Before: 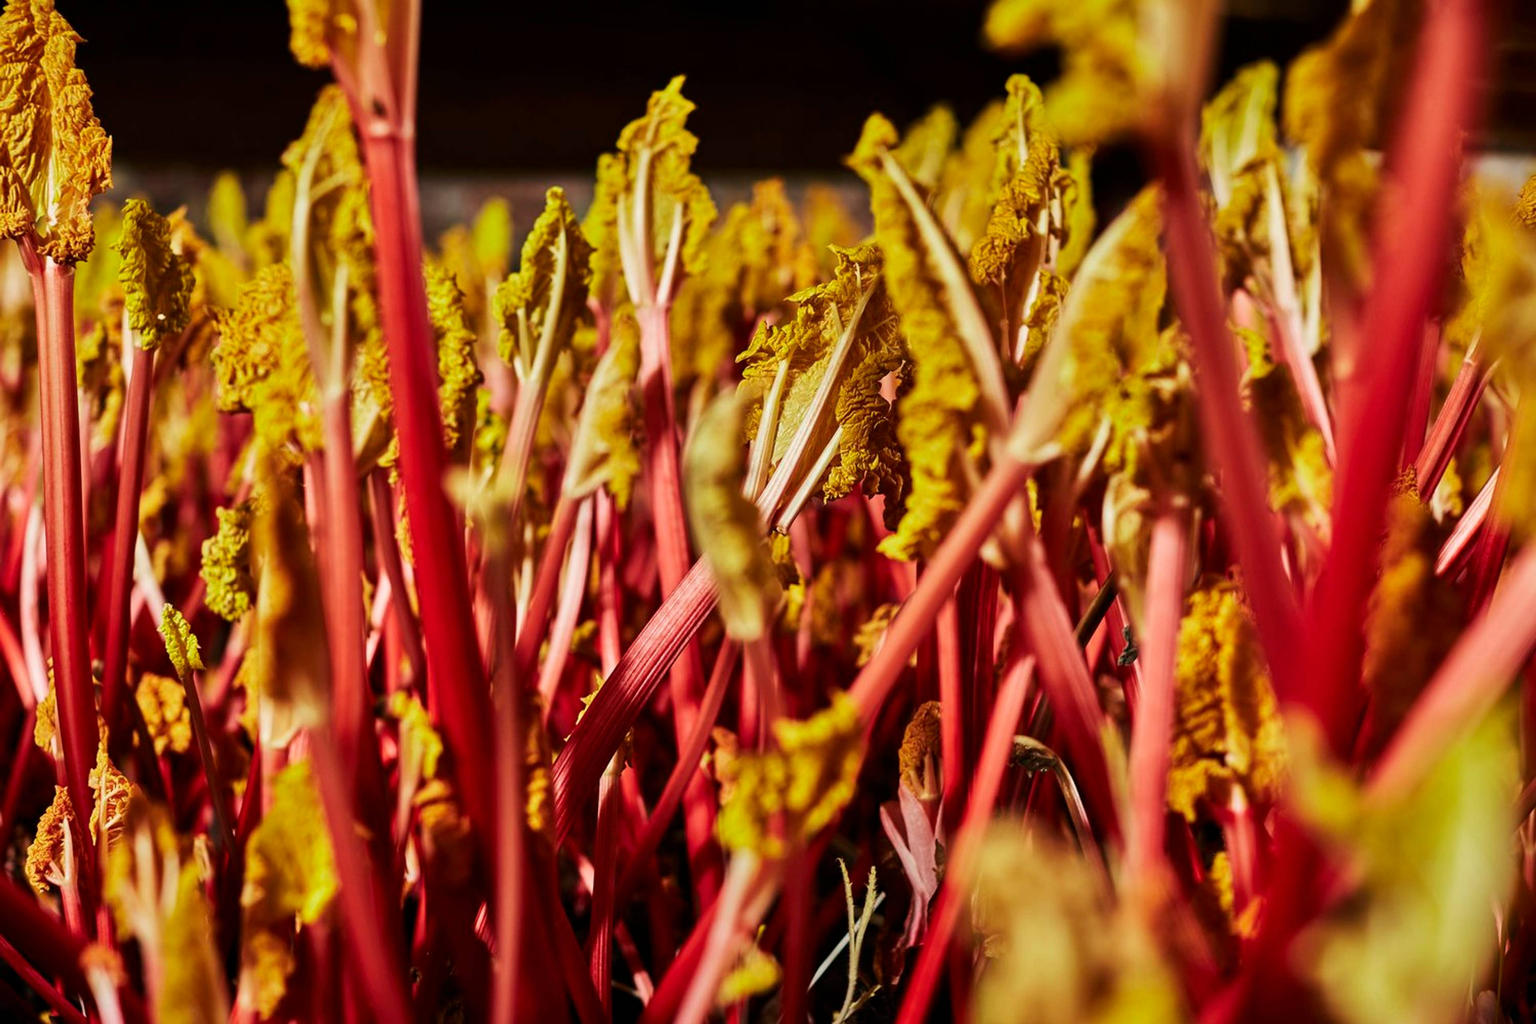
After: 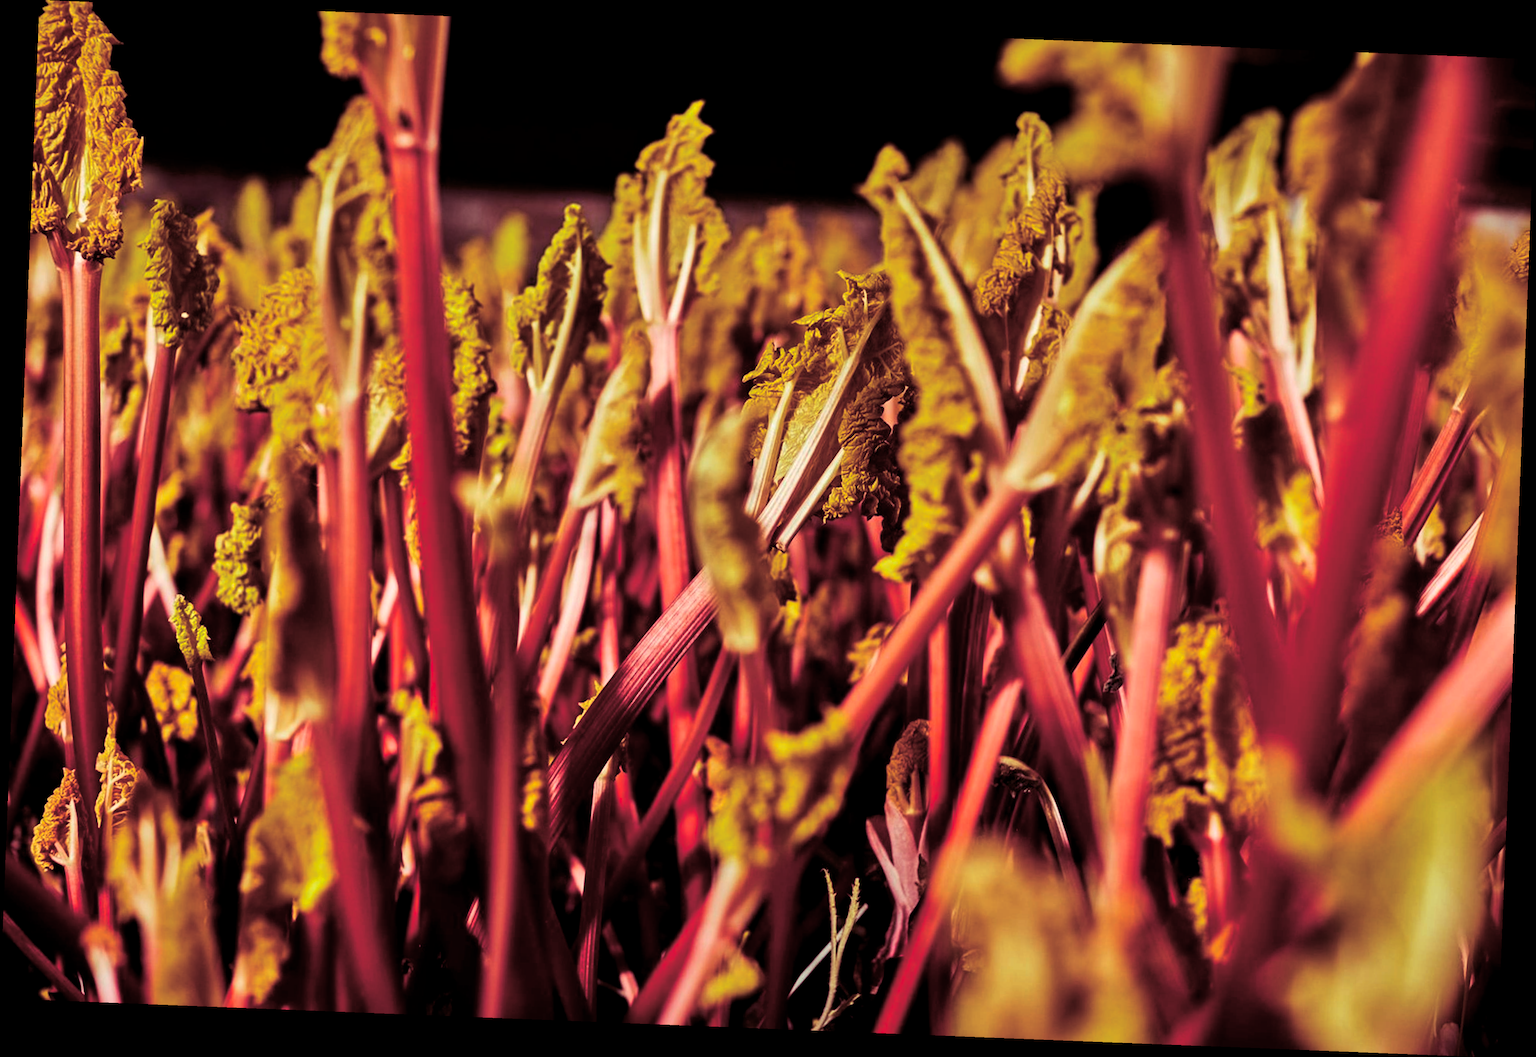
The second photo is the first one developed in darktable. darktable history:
split-toning: highlights › hue 187.2°, highlights › saturation 0.83, balance -68.05, compress 56.43%
color balance rgb: shadows lift › luminance -28.76%, shadows lift › chroma 15%, shadows lift › hue 270°, power › chroma 1%, power › hue 255°, highlights gain › luminance 7.14%, highlights gain › chroma 2%, highlights gain › hue 90°, global offset › luminance -0.29%, global offset › hue 260°, perceptual saturation grading › global saturation 20%, perceptual saturation grading › highlights -13.92%, perceptual saturation grading › shadows 50%
rotate and perspective: rotation 2.27°, automatic cropping off
